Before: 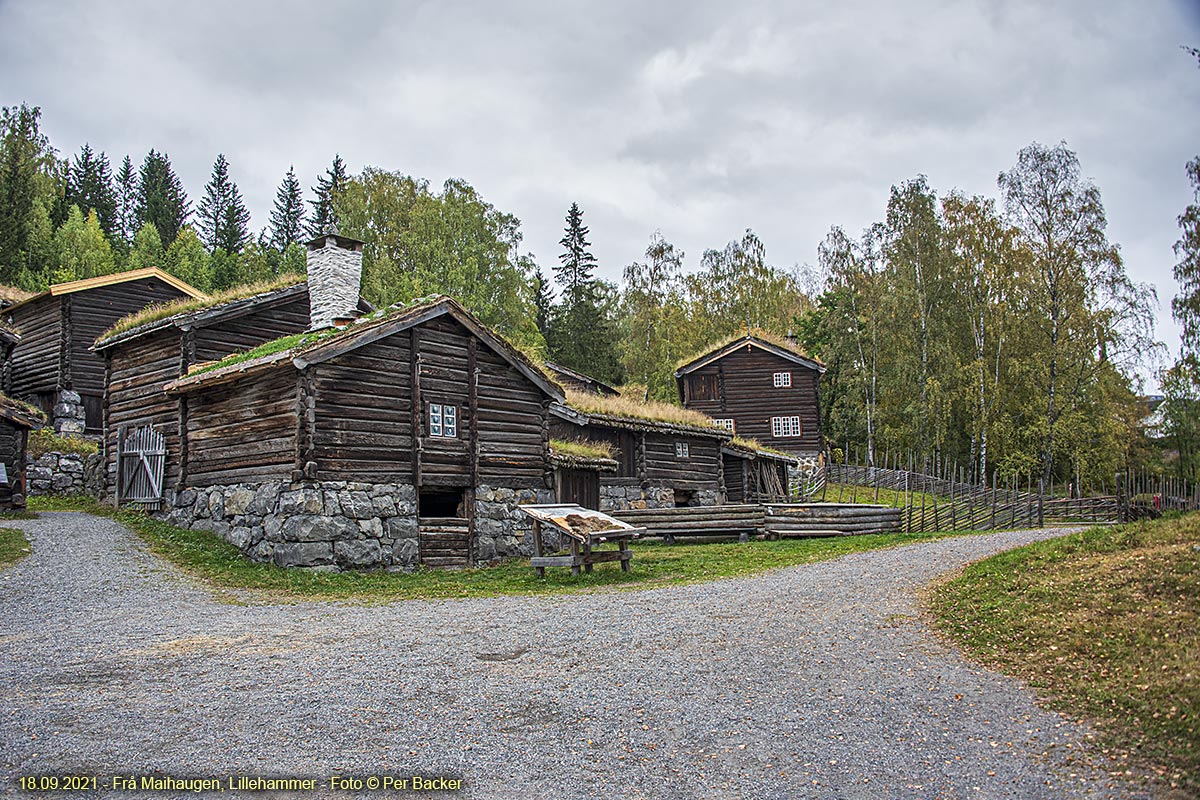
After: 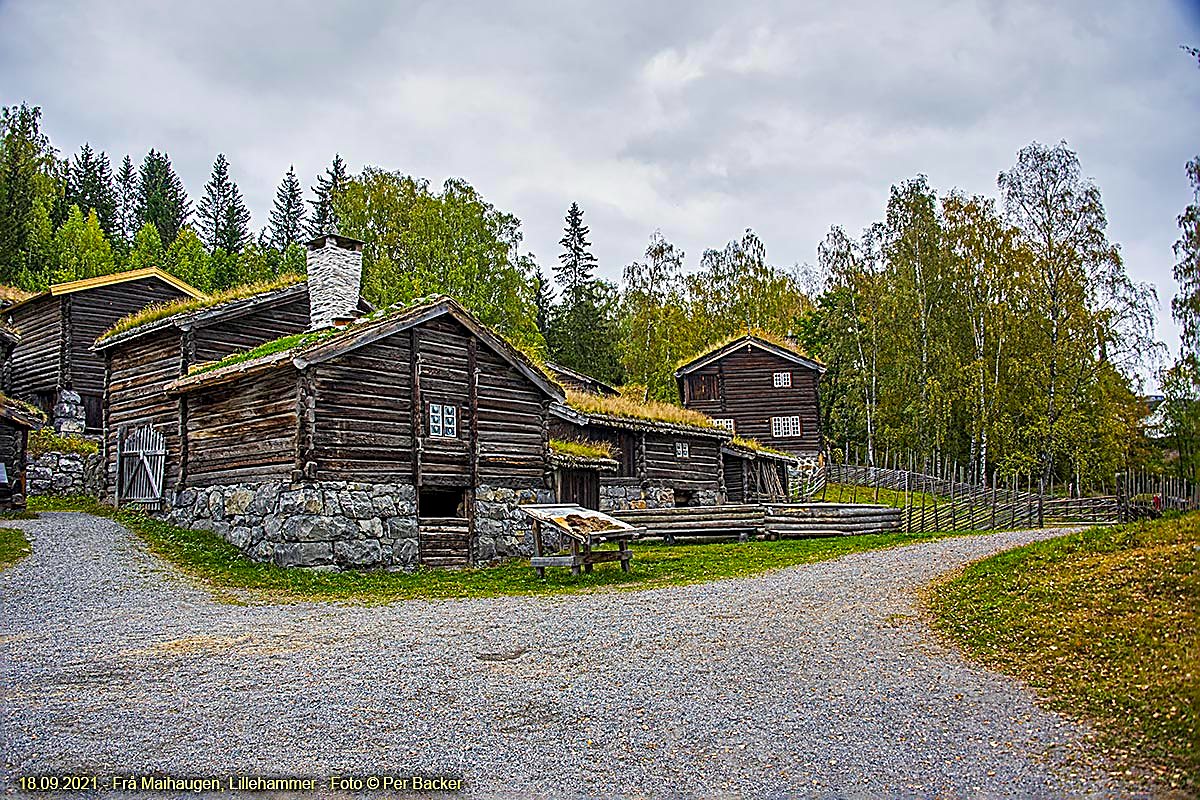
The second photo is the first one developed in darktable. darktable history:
exposure: compensate highlight preservation false
color correction: highlights a* 0.667, highlights b* 2.86, saturation 1.07
sharpen: amount 0.886
color balance rgb: global offset › luminance -0.492%, linear chroma grading › global chroma 25.12%, perceptual saturation grading › global saturation 19.018%, global vibrance 10.449%, saturation formula JzAzBz (2021)
